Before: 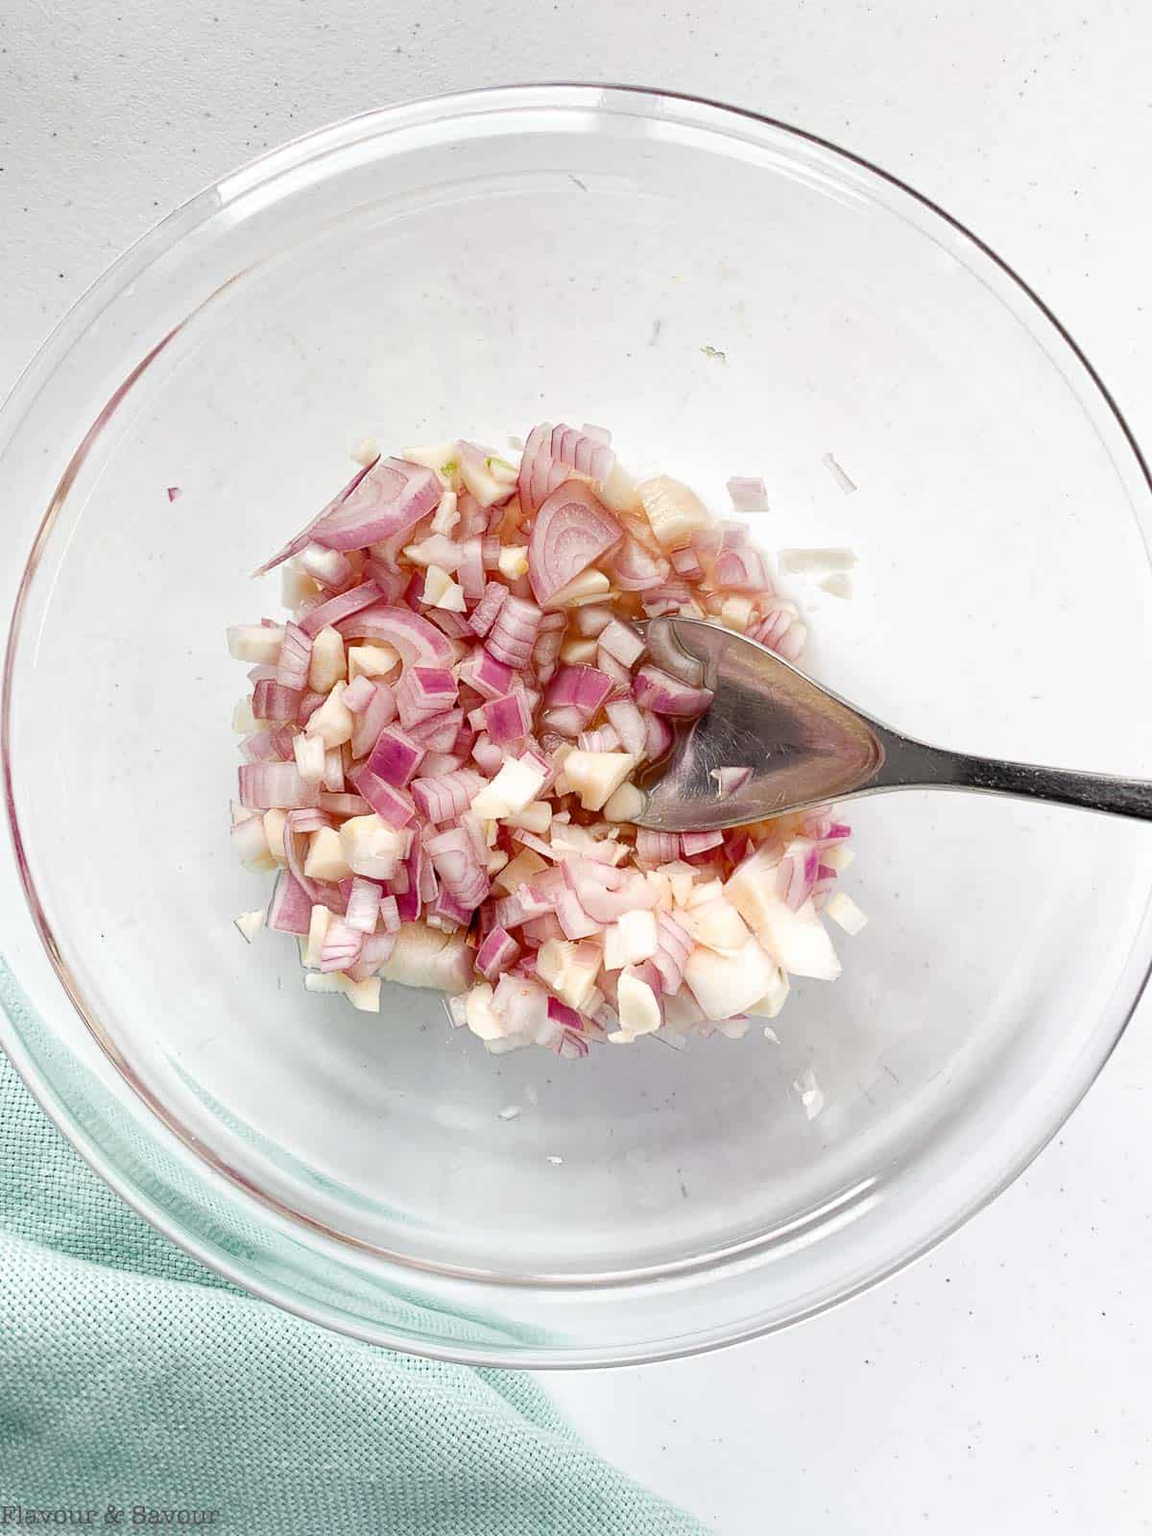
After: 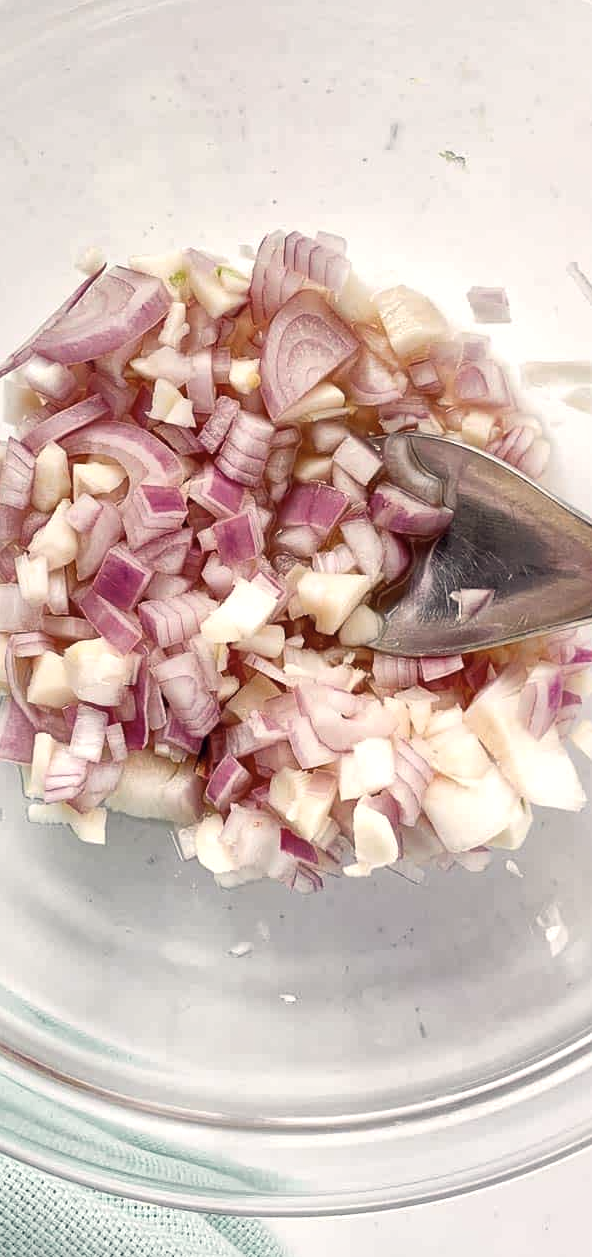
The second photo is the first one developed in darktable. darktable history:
color correction: highlights a* 2.9, highlights b* 5.01, shadows a* -1.78, shadows b* -4.85, saturation 0.809
crop and rotate: angle 0.013°, left 24.228%, top 13.114%, right 26.343%, bottom 8.279%
local contrast: mode bilateral grid, contrast 19, coarseness 50, detail 141%, midtone range 0.2
